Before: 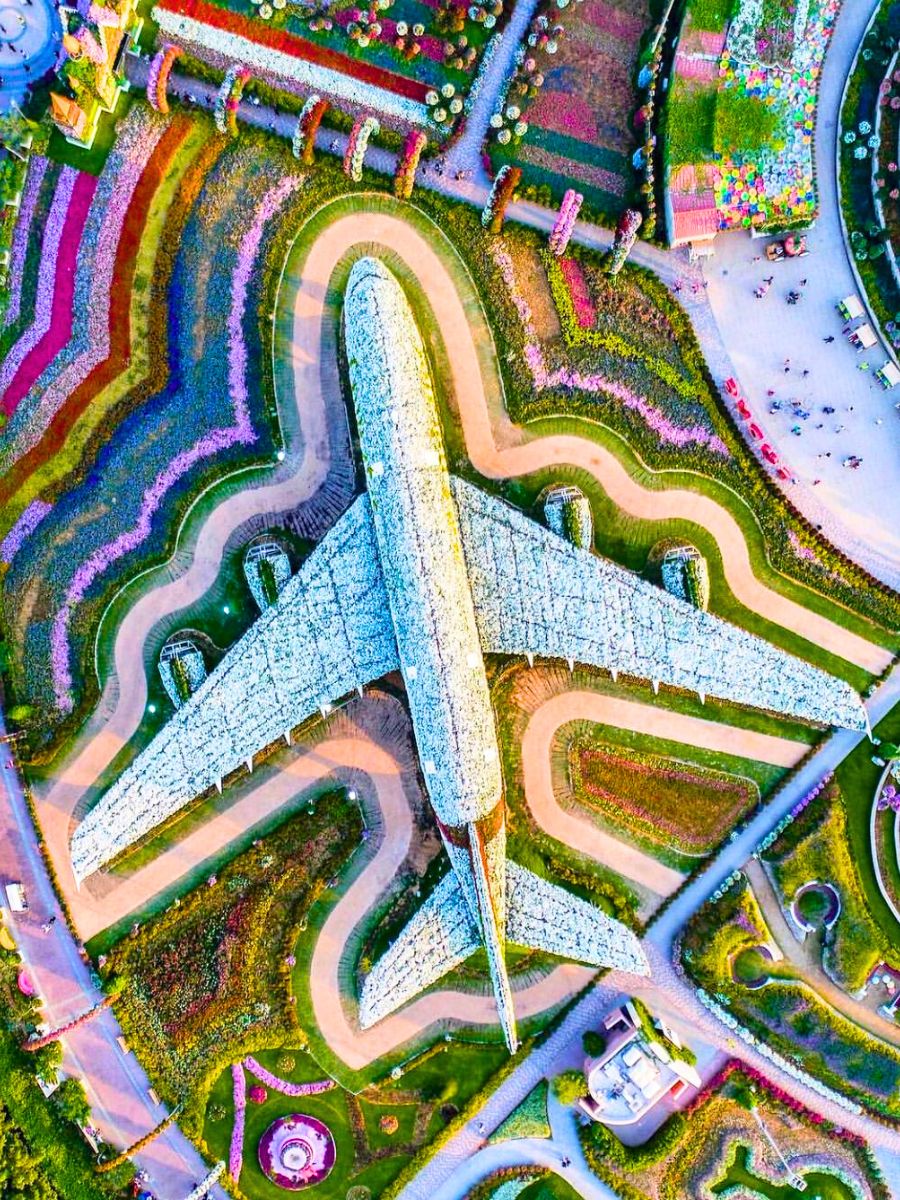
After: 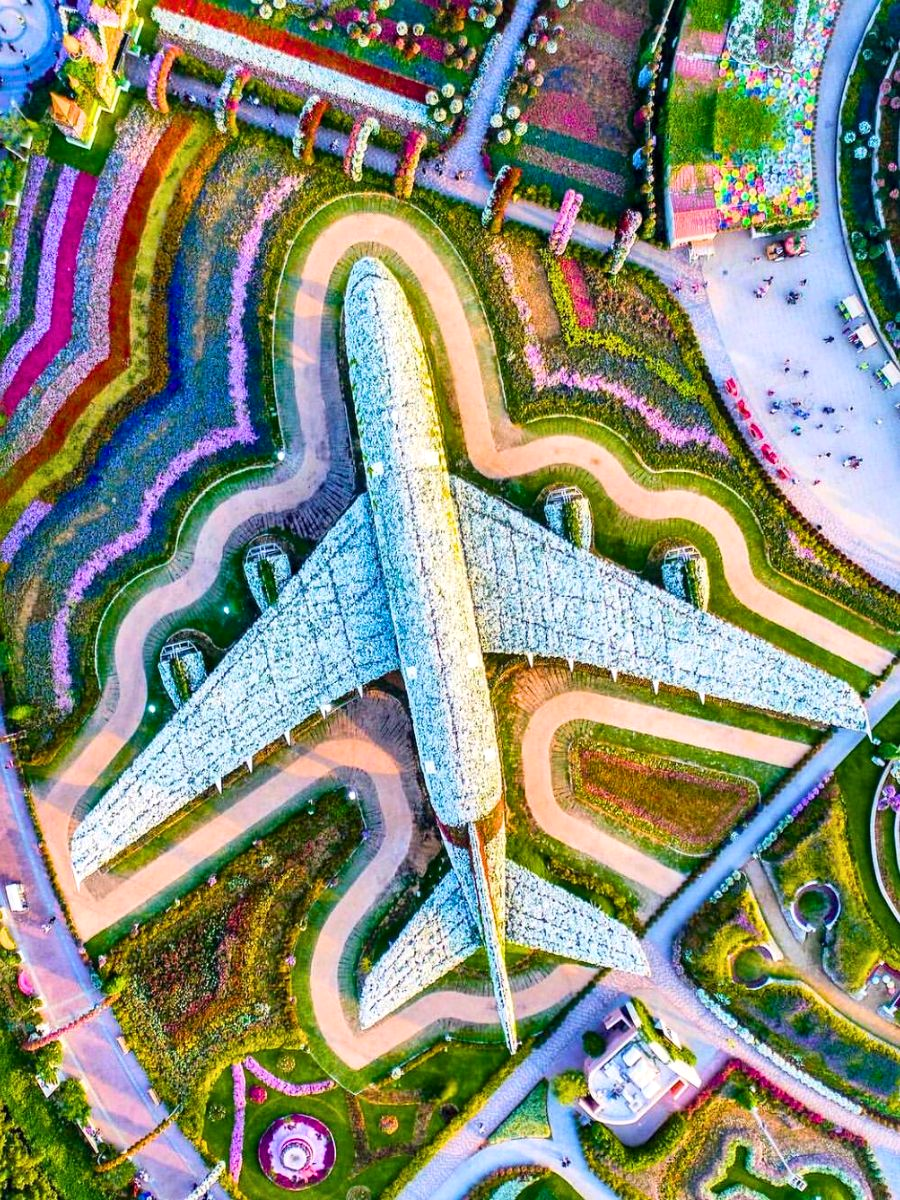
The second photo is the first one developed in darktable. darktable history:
local contrast: mode bilateral grid, contrast 20, coarseness 50, detail 120%, midtone range 0.2
white balance: emerald 1
